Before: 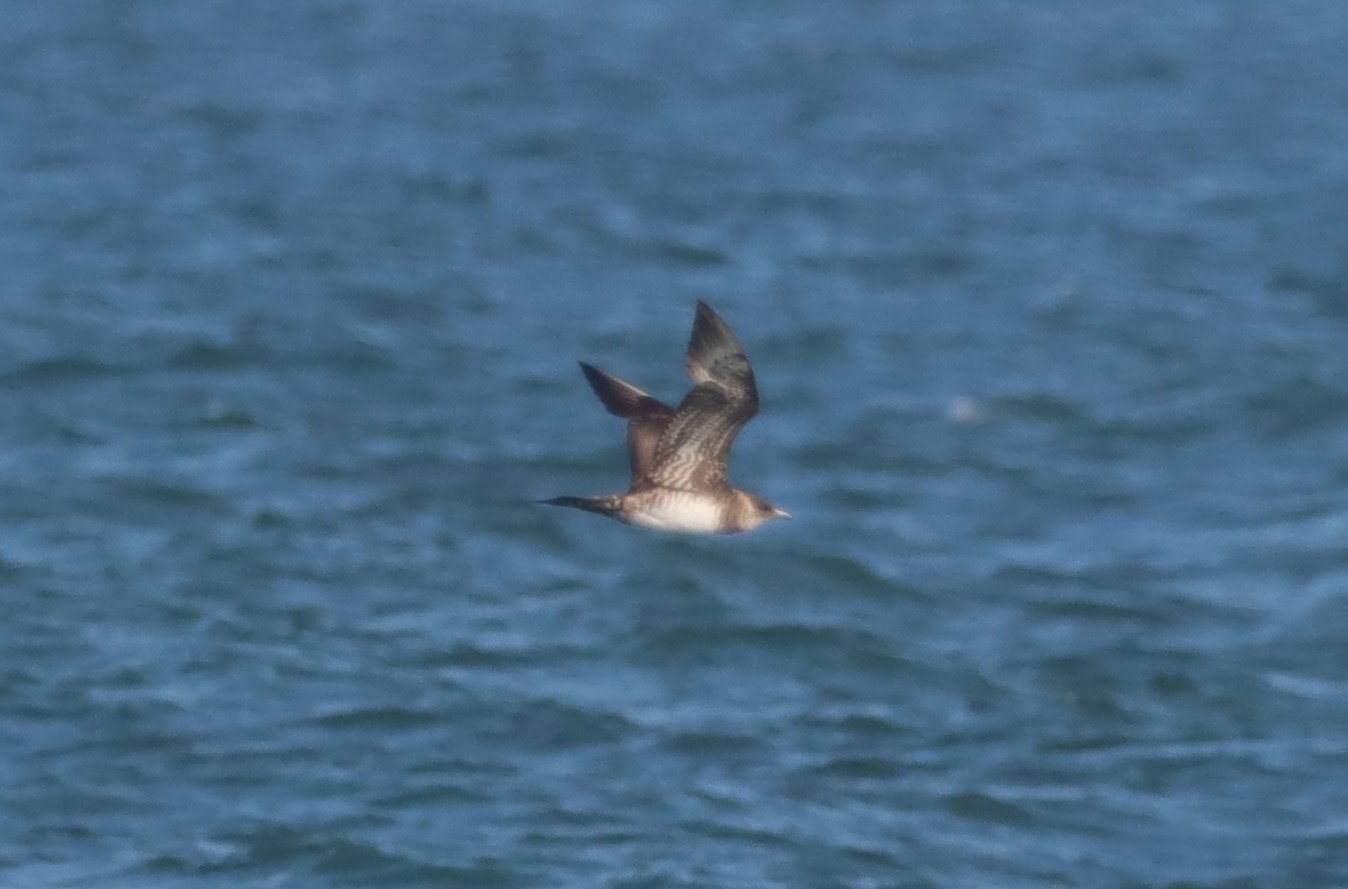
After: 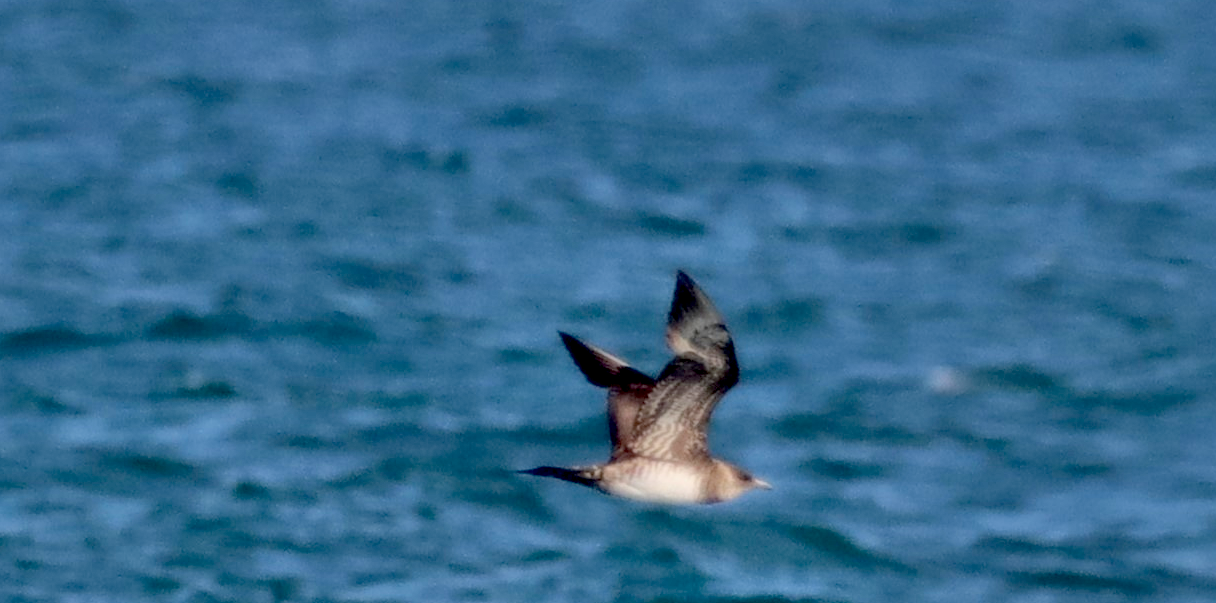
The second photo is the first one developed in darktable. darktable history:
exposure: black level correction 0.047, exposure 0.013 EV, compensate highlight preservation false
crop: left 1.509%, top 3.452%, right 7.696%, bottom 28.452%
shadows and highlights: shadows 75, highlights -60.85, soften with gaussian
